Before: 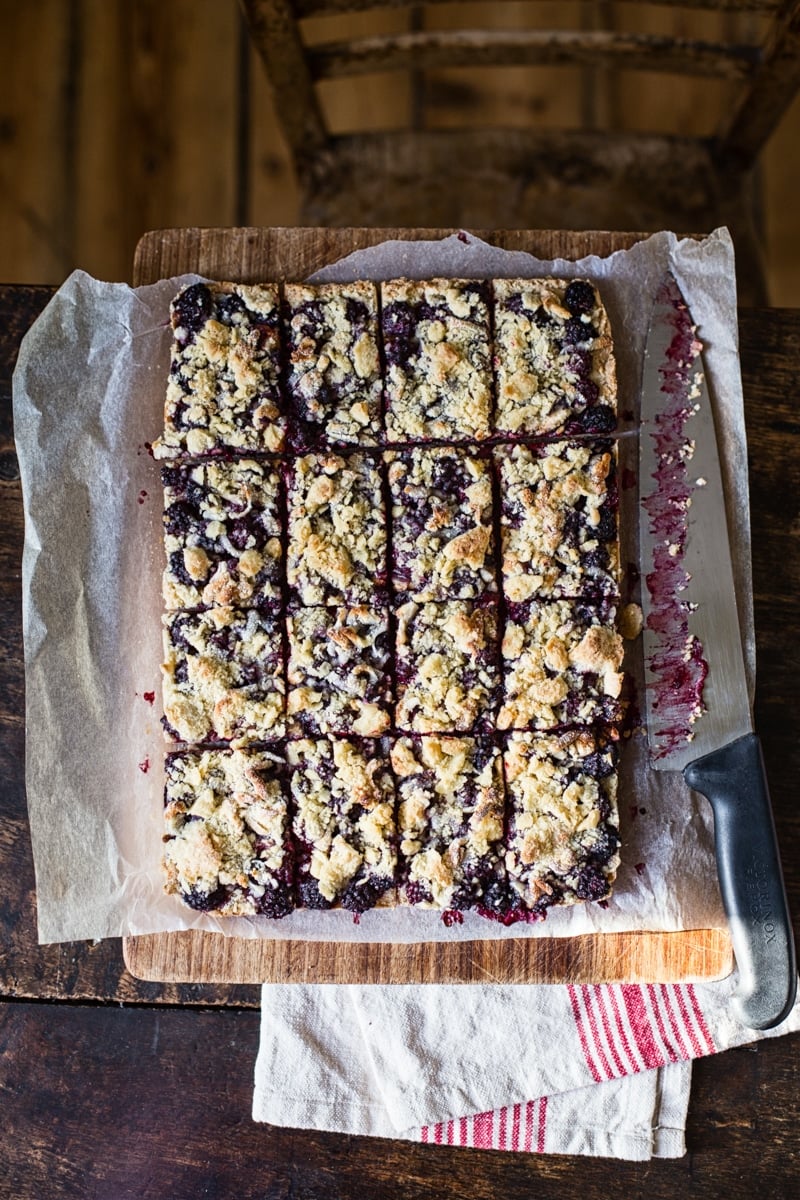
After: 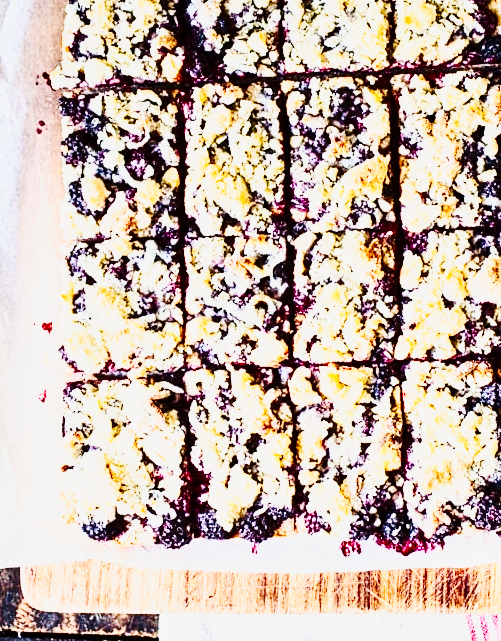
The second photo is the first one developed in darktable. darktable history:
base curve: curves: ch0 [(0, 0) (0.028, 0.03) (0.121, 0.232) (0.46, 0.748) (0.859, 0.968) (1, 1)], preserve colors none
exposure: exposure 0.609 EV, compensate highlight preservation false
tone equalizer: mask exposure compensation -0.489 EV
local contrast: highlights 100%, shadows 98%, detail 120%, midtone range 0.2
tone curve: curves: ch0 [(0, 0) (0.087, 0.054) (0.281, 0.245) (0.506, 0.526) (0.8, 0.824) (0.994, 0.955)]; ch1 [(0, 0) (0.27, 0.195) (0.406, 0.435) (0.452, 0.474) (0.495, 0.5) (0.514, 0.508) (0.537, 0.556) (0.654, 0.689) (1, 1)]; ch2 [(0, 0) (0.269, 0.299) (0.459, 0.441) (0.498, 0.499) (0.523, 0.52) (0.551, 0.549) (0.633, 0.625) (0.659, 0.681) (0.718, 0.764) (1, 1)], preserve colors none
crop: left 12.866%, top 30.863%, right 24.442%, bottom 15.712%
contrast brightness saturation: contrast 0.406, brightness 0.109, saturation 0.209
